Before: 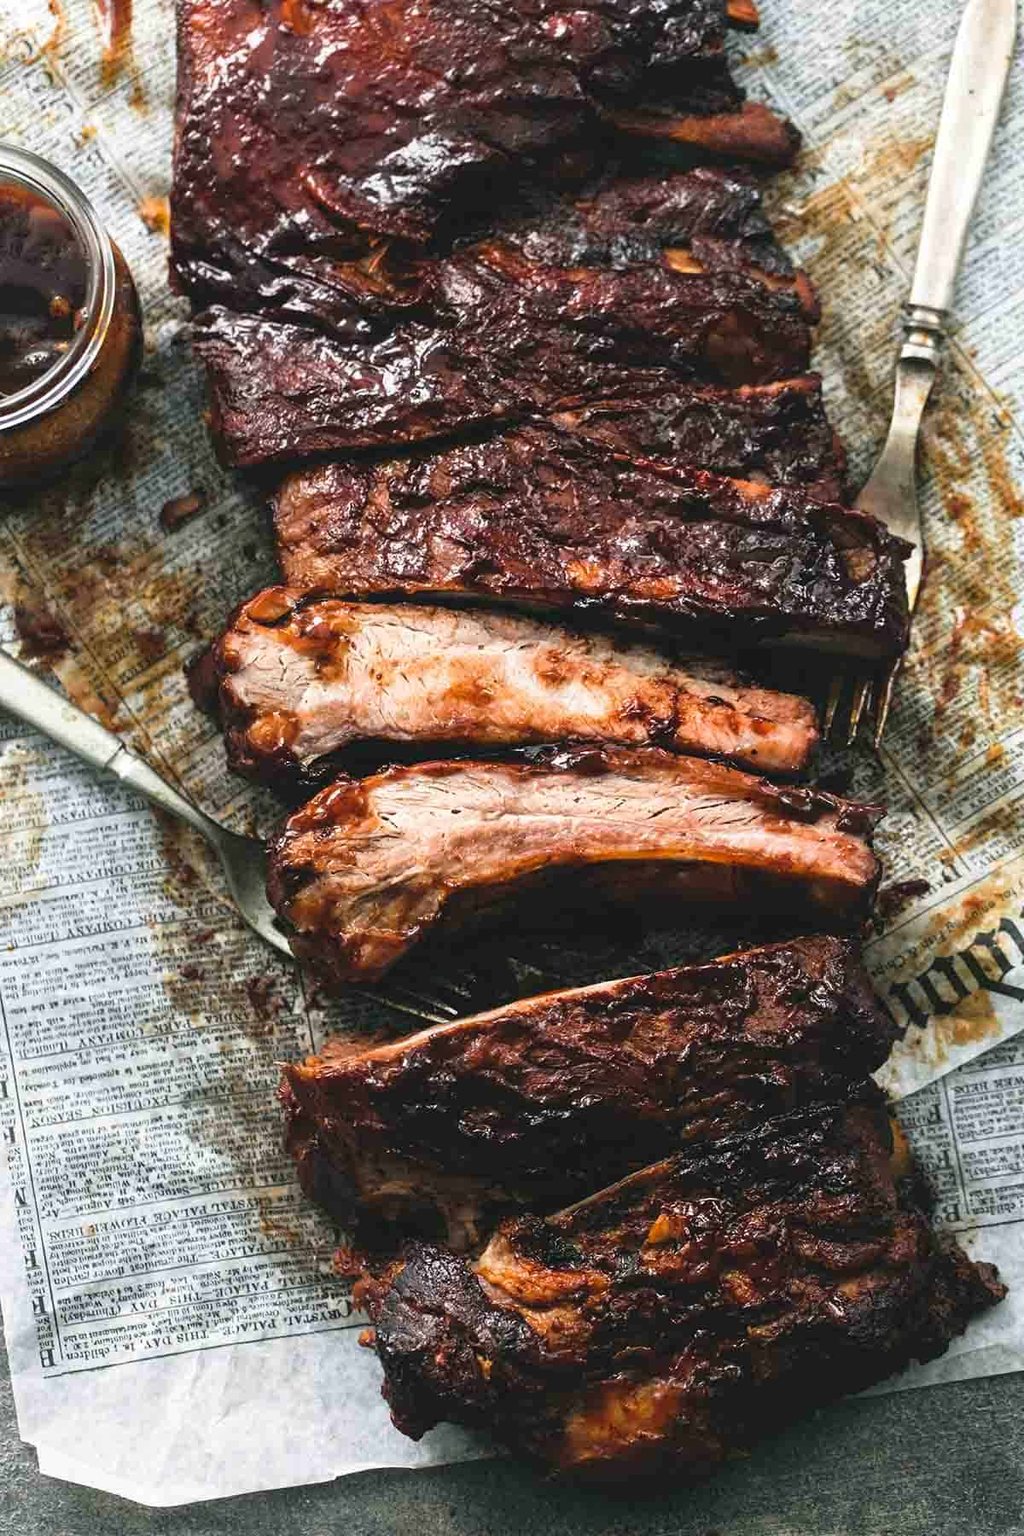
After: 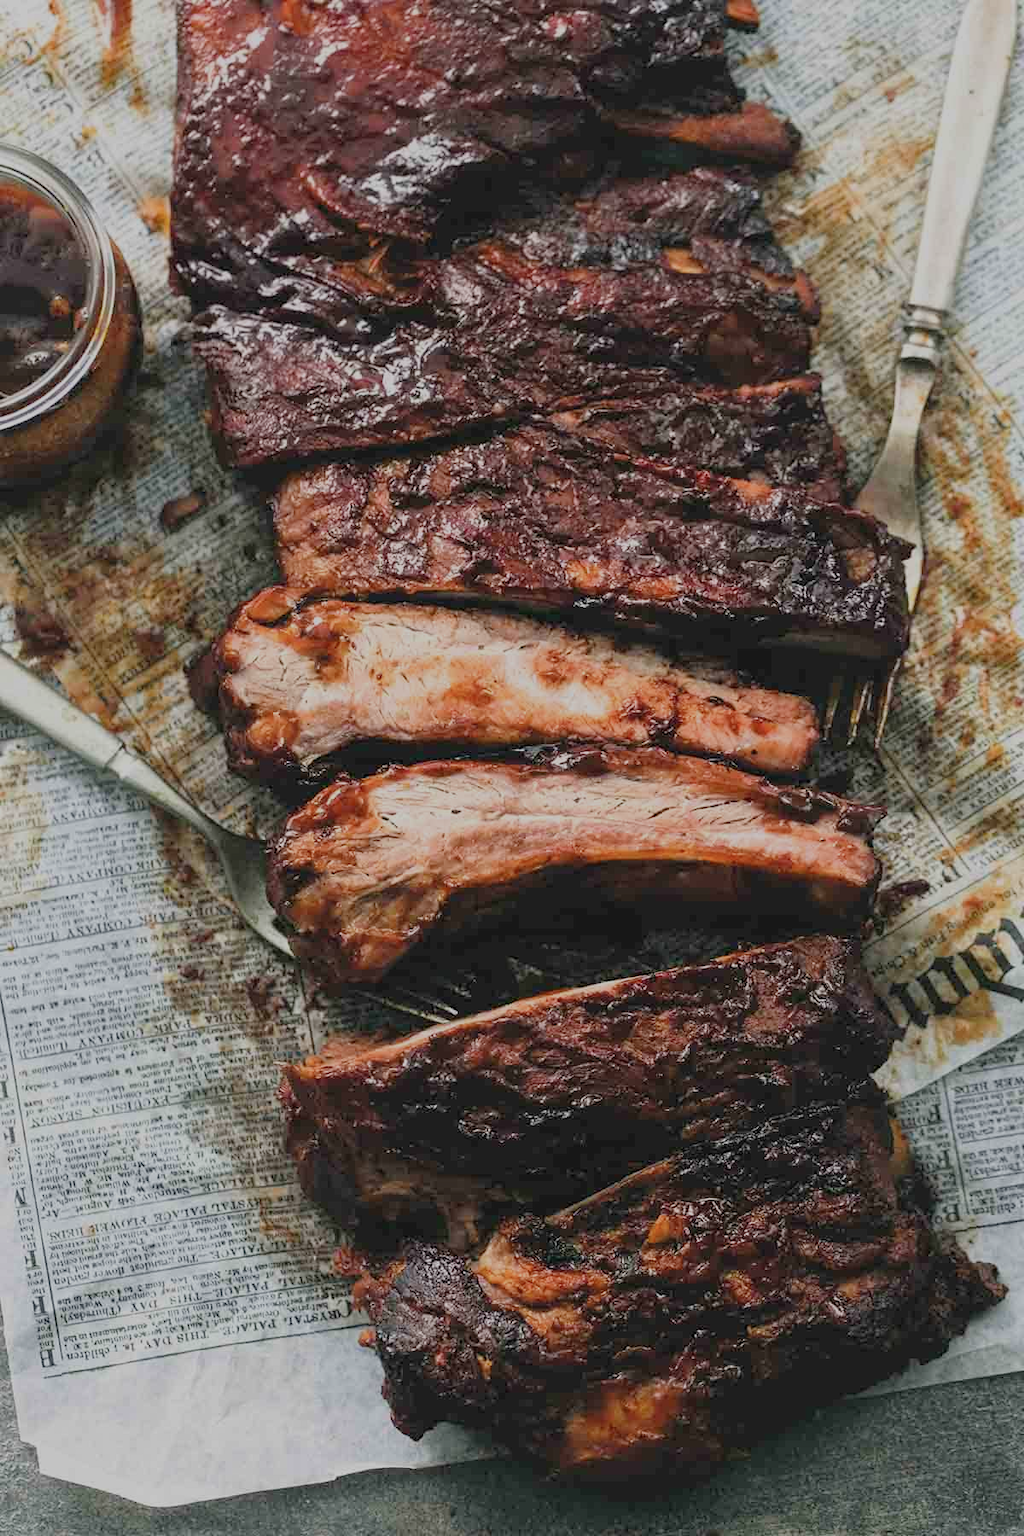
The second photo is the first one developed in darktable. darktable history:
filmic rgb: middle gray luminance 4.34%, black relative exposure -13.07 EV, white relative exposure 5.04 EV, target black luminance 0%, hardness 5.18, latitude 59.47%, contrast 0.768, highlights saturation mix 6.47%, shadows ↔ highlights balance 25.54%
